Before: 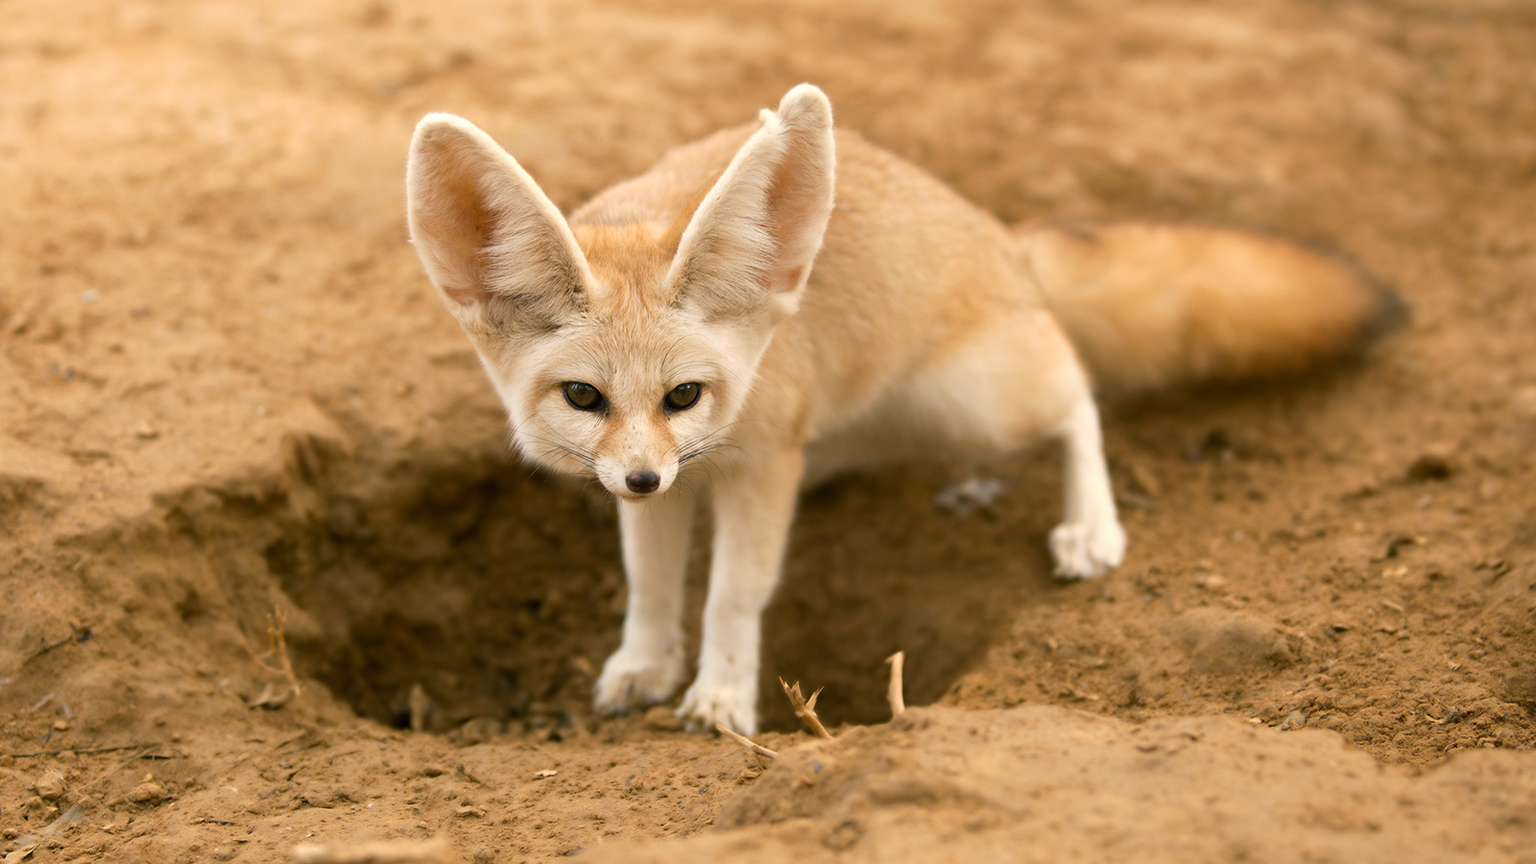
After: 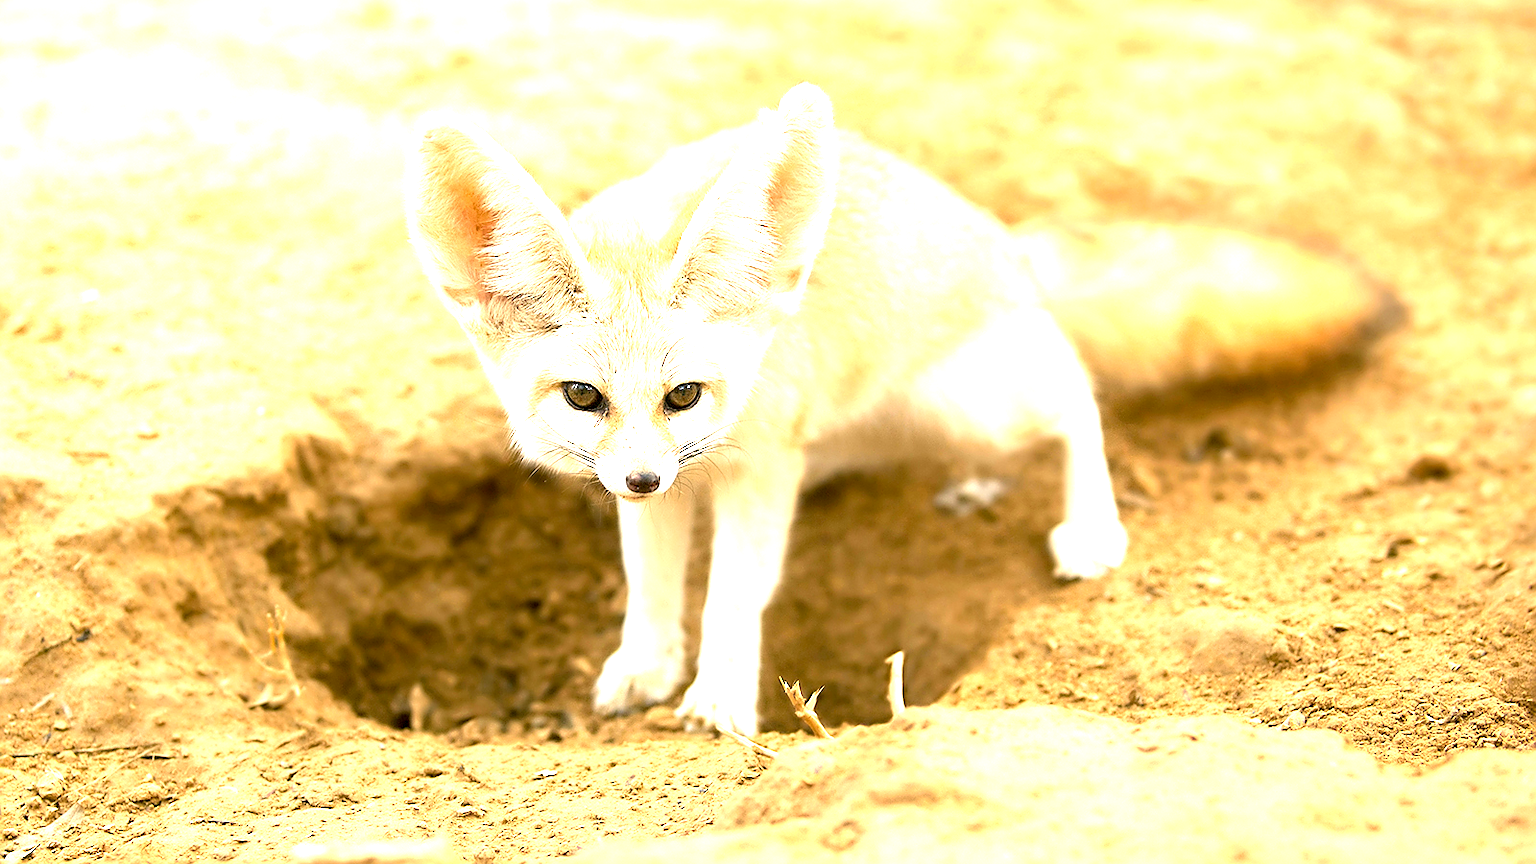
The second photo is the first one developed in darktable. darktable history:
sharpen: radius 1.4, amount 1.25, threshold 0.7
exposure: black level correction 0.001, exposure 2 EV, compensate highlight preservation false
